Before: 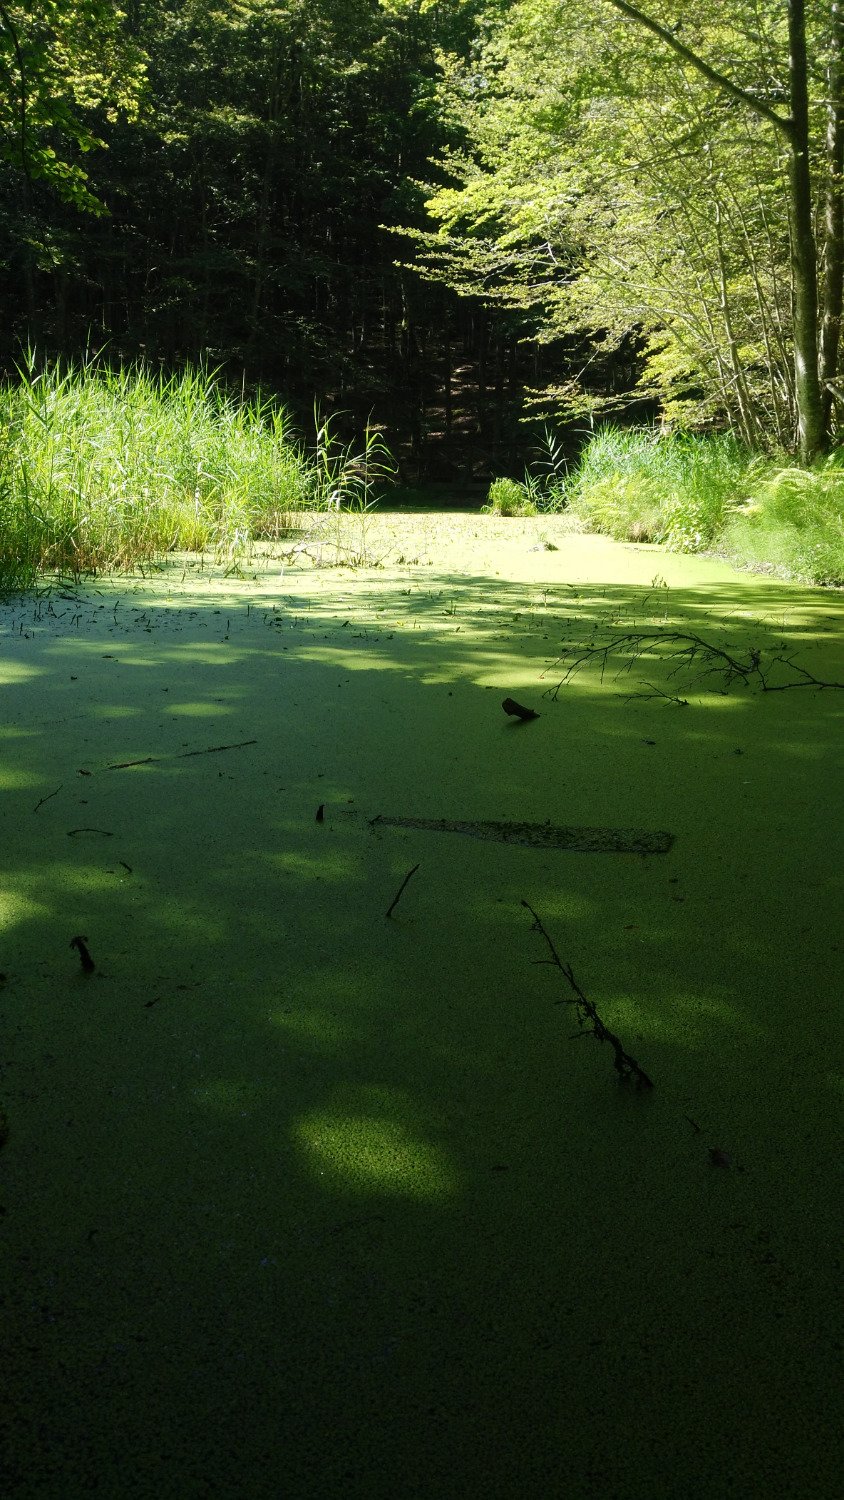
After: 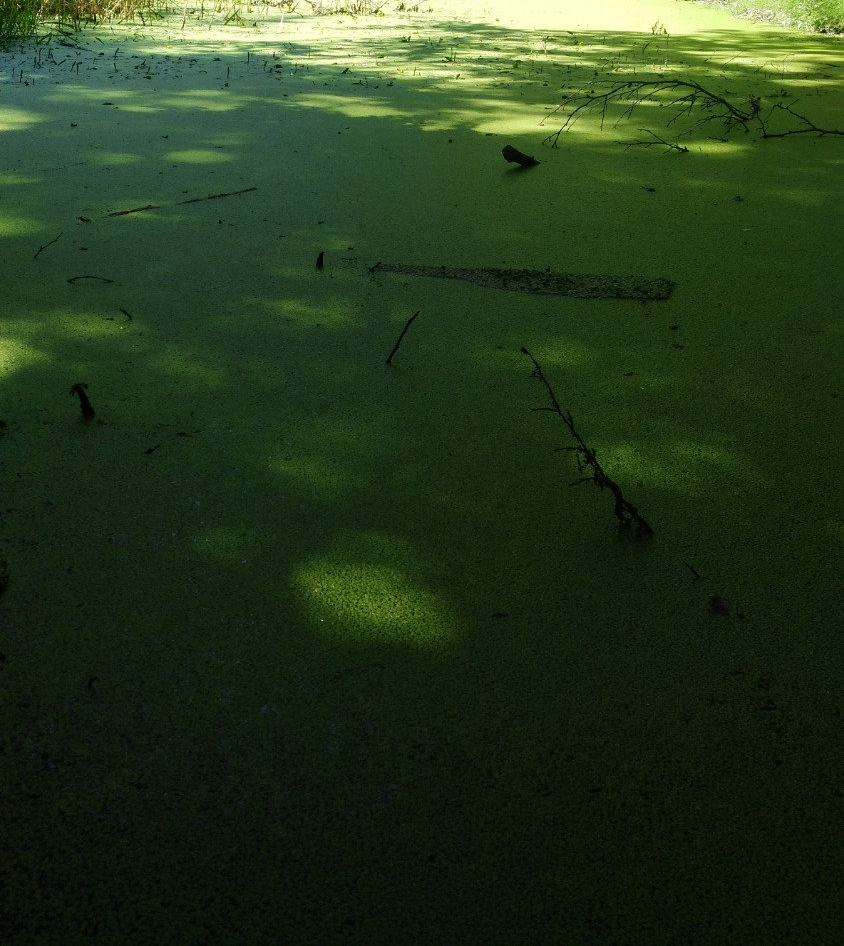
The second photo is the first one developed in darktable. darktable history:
crop and rotate: top 36.883%
